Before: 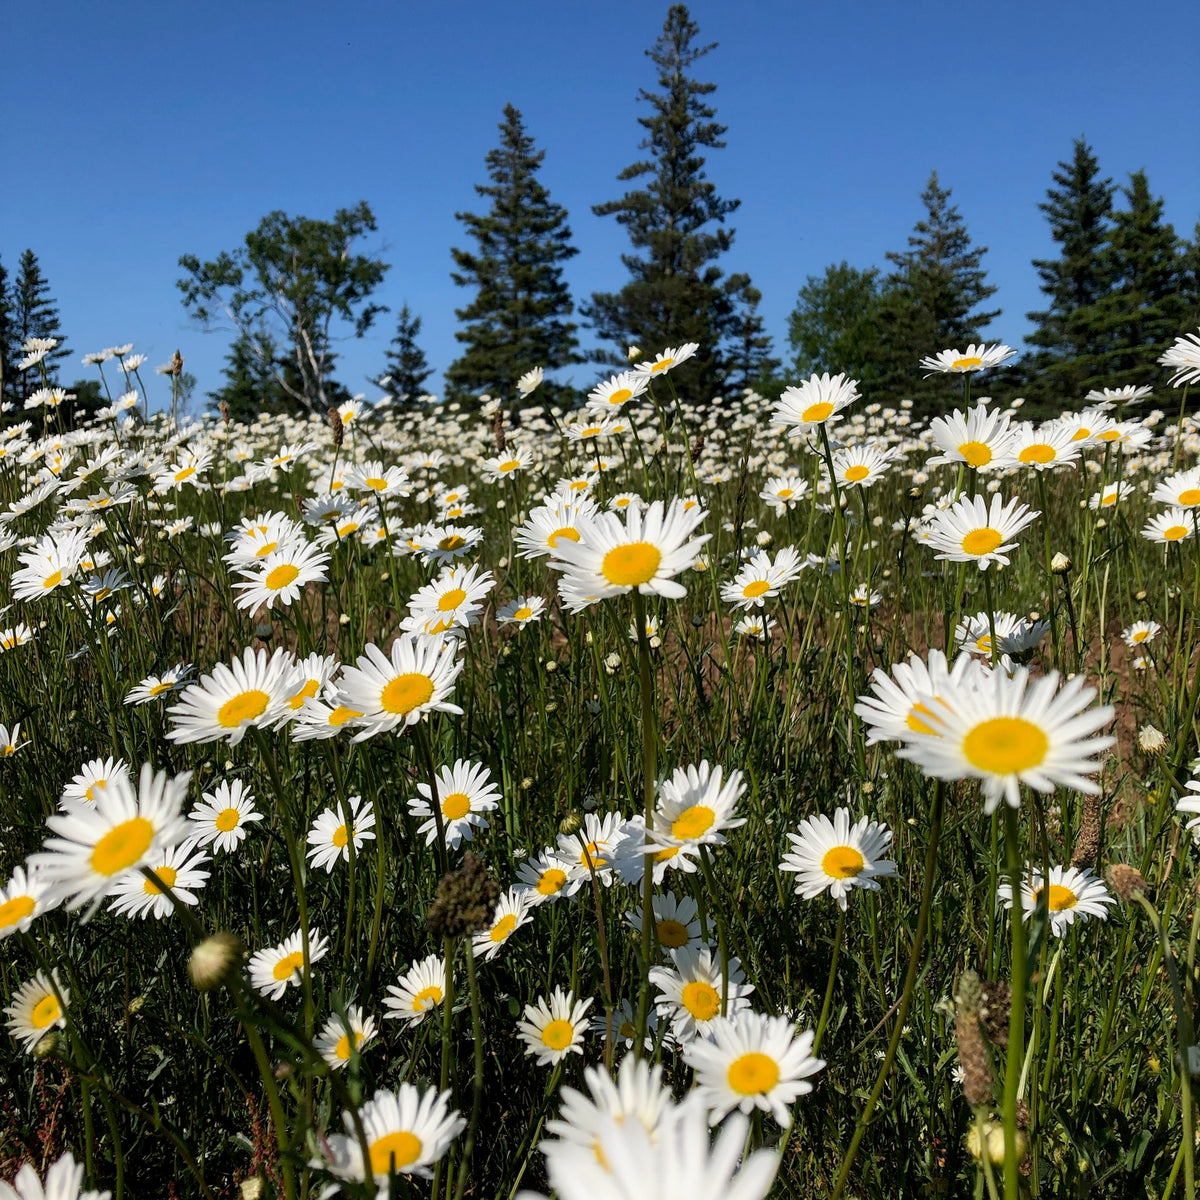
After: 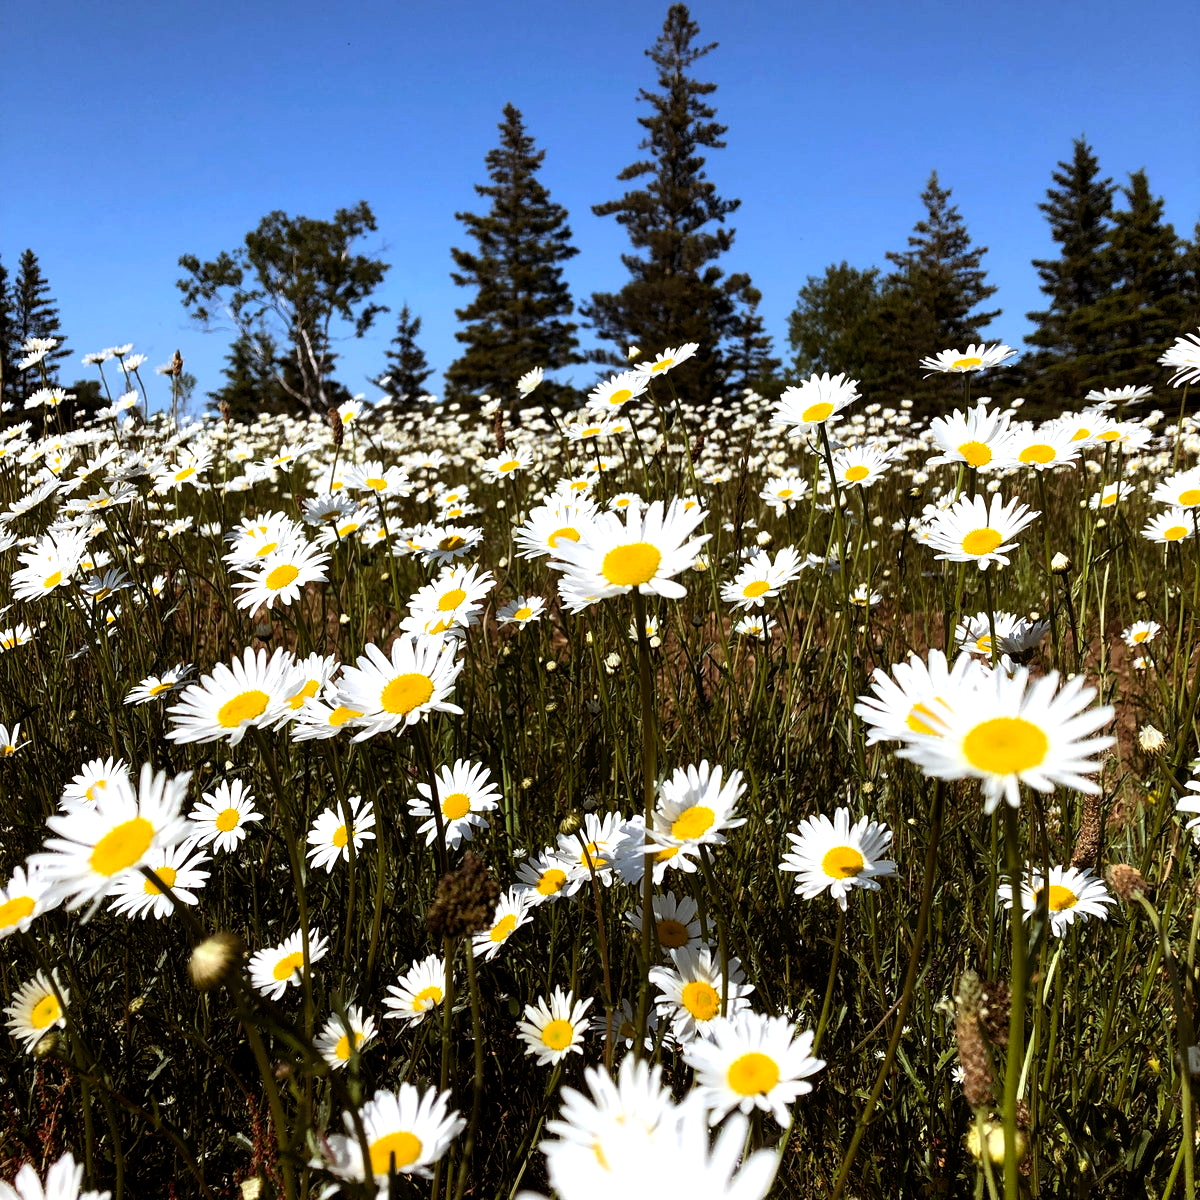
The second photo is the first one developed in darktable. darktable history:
color calibration: x 0.37, y 0.382, temperature 4313.32 K
color balance rgb: shadows lift › chroma 4.41%, shadows lift › hue 27°, power › chroma 2.5%, power › hue 70°, highlights gain › chroma 1%, highlights gain › hue 27°, saturation formula JzAzBz (2021)
tone equalizer: -8 EV -0.75 EV, -7 EV -0.7 EV, -6 EV -0.6 EV, -5 EV -0.4 EV, -3 EV 0.4 EV, -2 EV 0.6 EV, -1 EV 0.7 EV, +0 EV 0.75 EV, edges refinement/feathering 500, mask exposure compensation -1.57 EV, preserve details no
